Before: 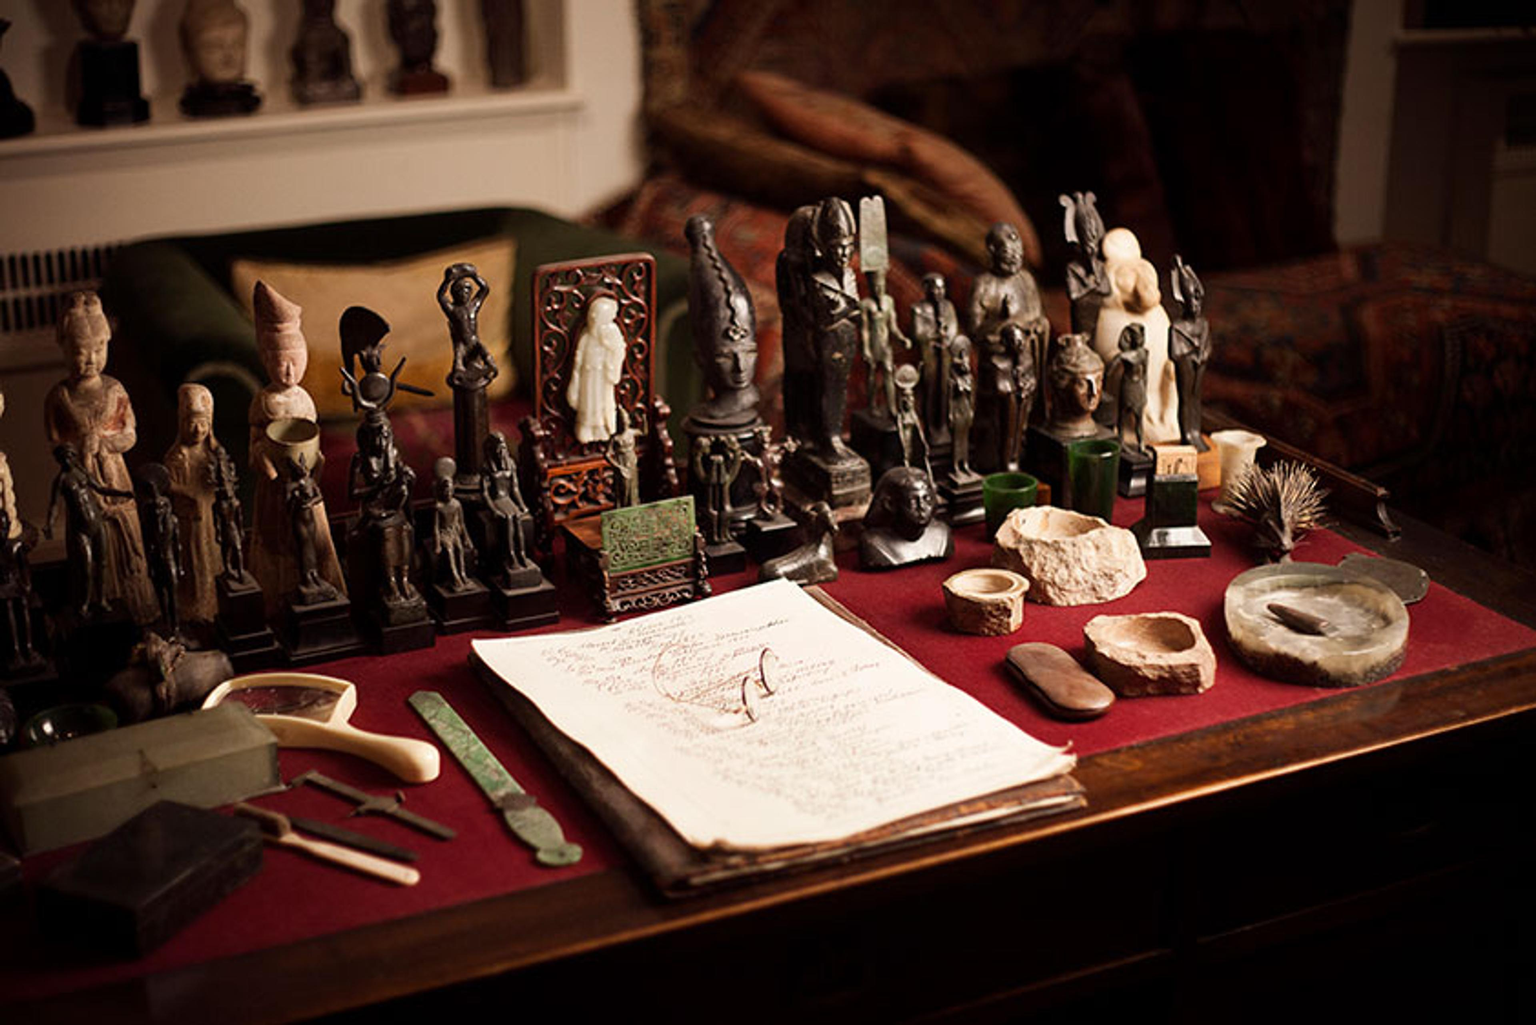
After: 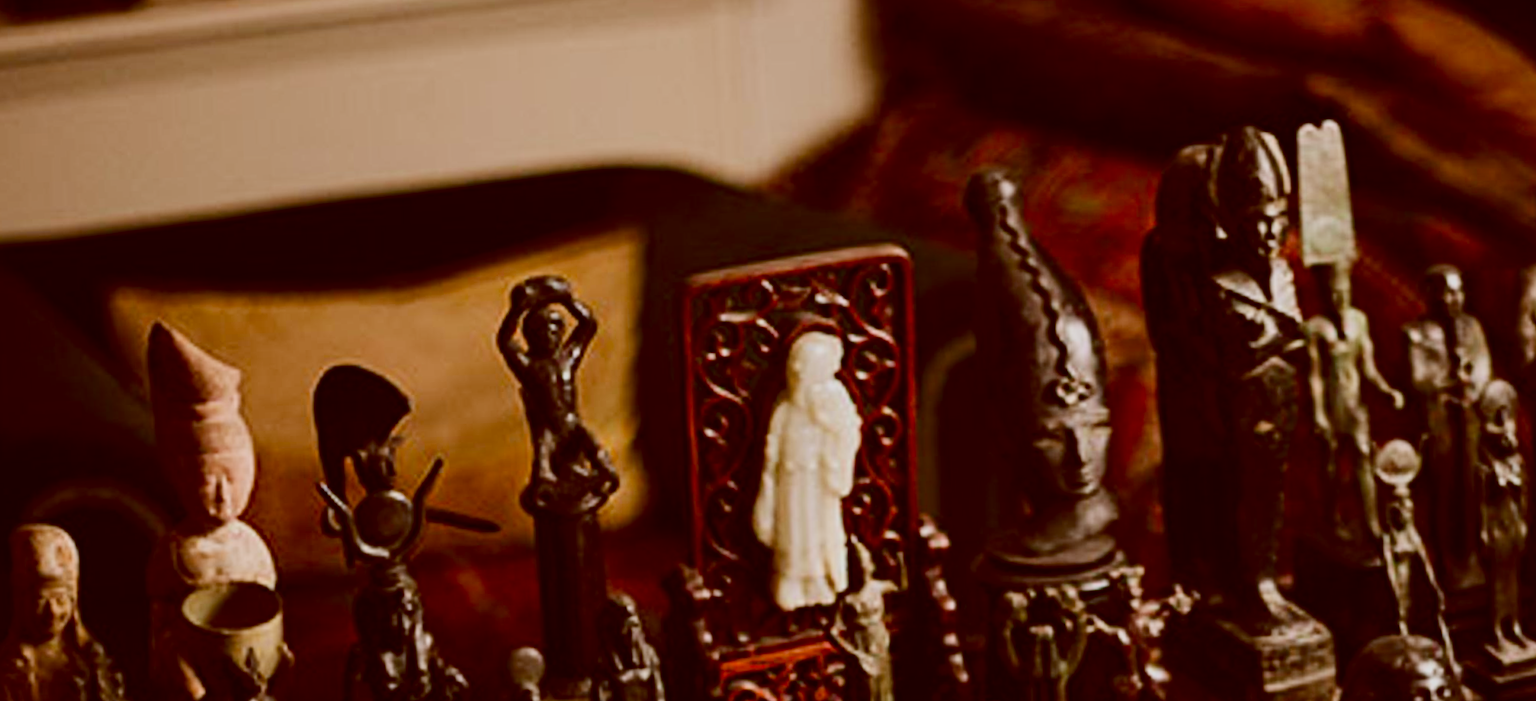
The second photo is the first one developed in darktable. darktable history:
rotate and perspective: rotation -2°, crop left 0.022, crop right 0.978, crop top 0.049, crop bottom 0.951
color balance: lift [1, 1.011, 0.999, 0.989], gamma [1.109, 1.045, 1.039, 0.955], gain [0.917, 0.936, 0.952, 1.064], contrast 2.32%, contrast fulcrum 19%, output saturation 101%
filmic rgb: black relative exposure -7.65 EV, white relative exposure 4.56 EV, hardness 3.61
contrast brightness saturation: contrast 0.21, brightness -0.11, saturation 0.21
crop: left 10.121%, top 10.631%, right 36.218%, bottom 51.526%
